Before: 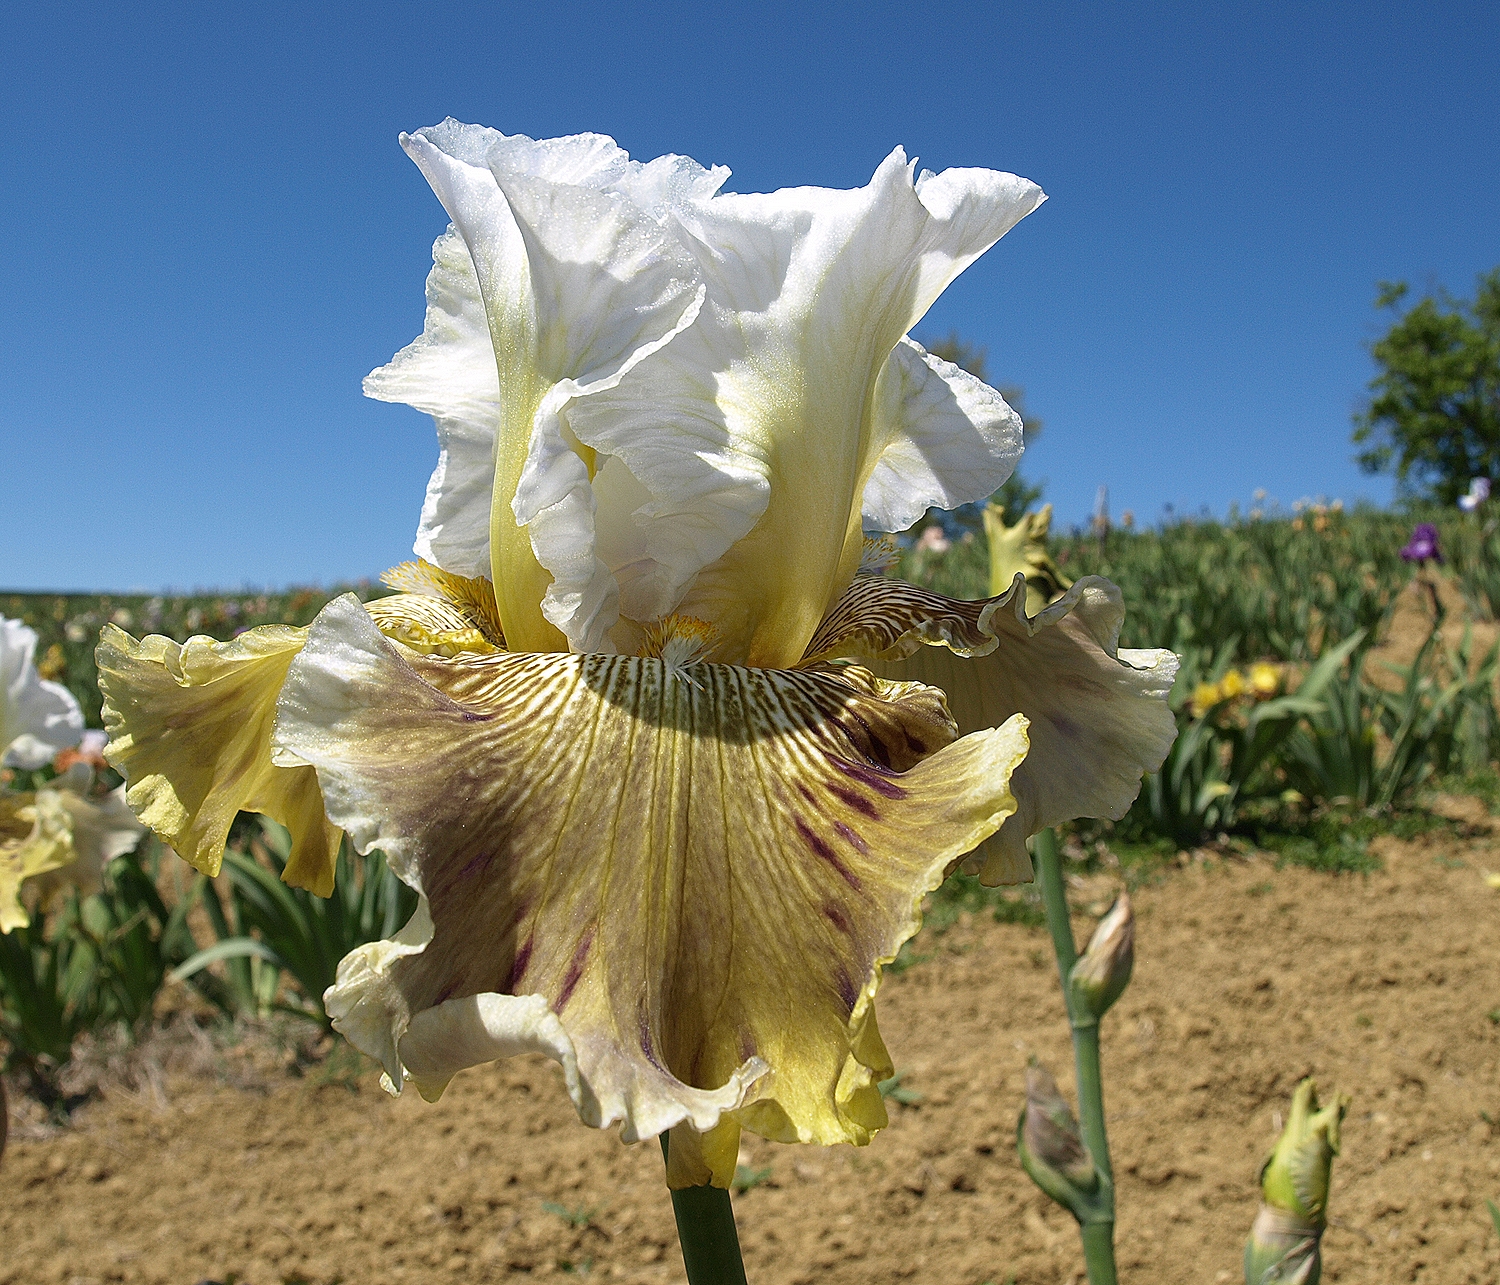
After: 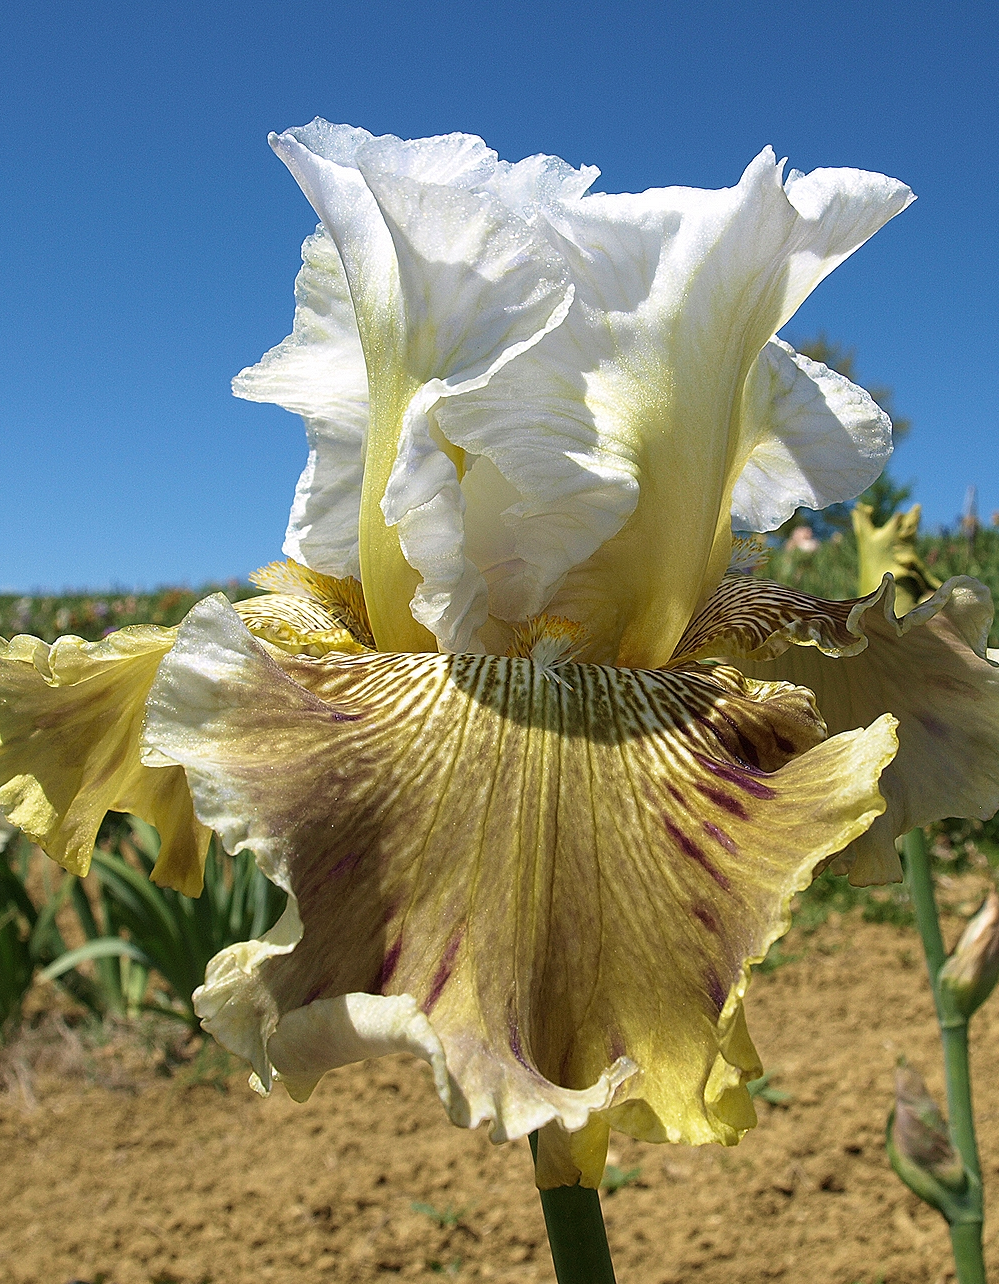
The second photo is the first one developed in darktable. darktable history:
velvia: on, module defaults
crop and rotate: left 8.786%, right 24.548%
